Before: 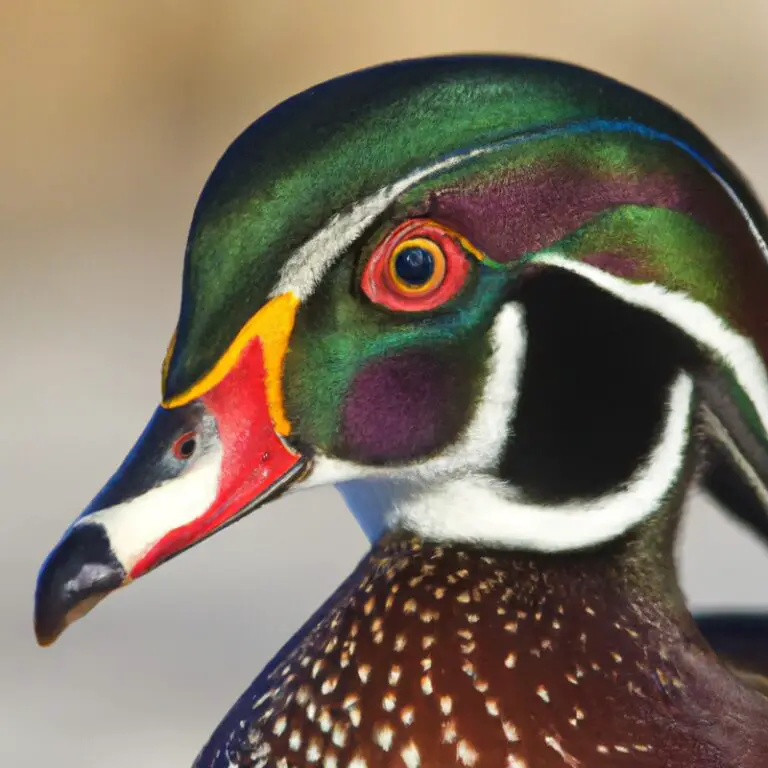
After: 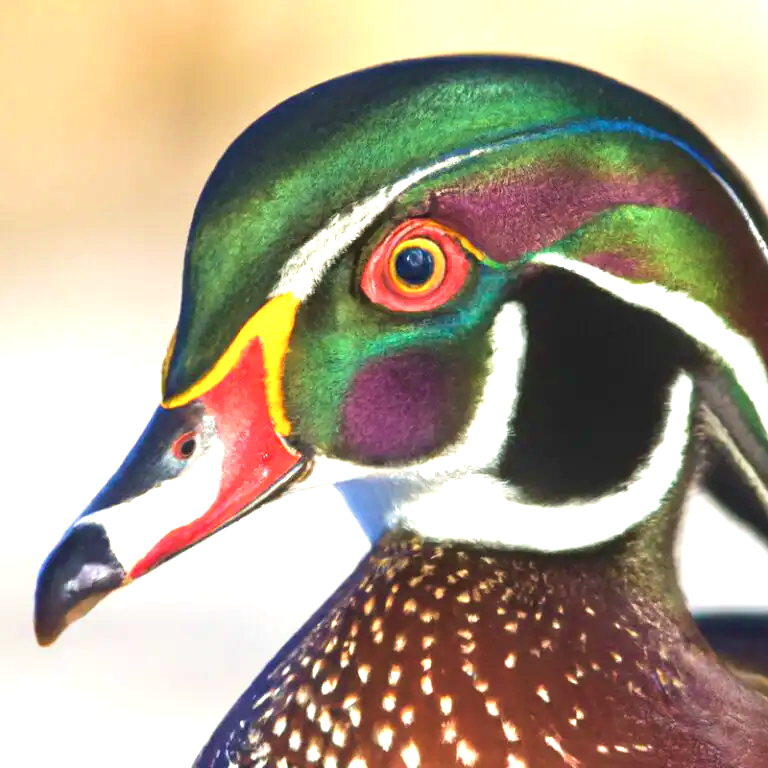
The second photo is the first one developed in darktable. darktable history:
velvia: on, module defaults
exposure: black level correction 0, exposure 1.2 EV, compensate exposure bias true, compensate highlight preservation false
